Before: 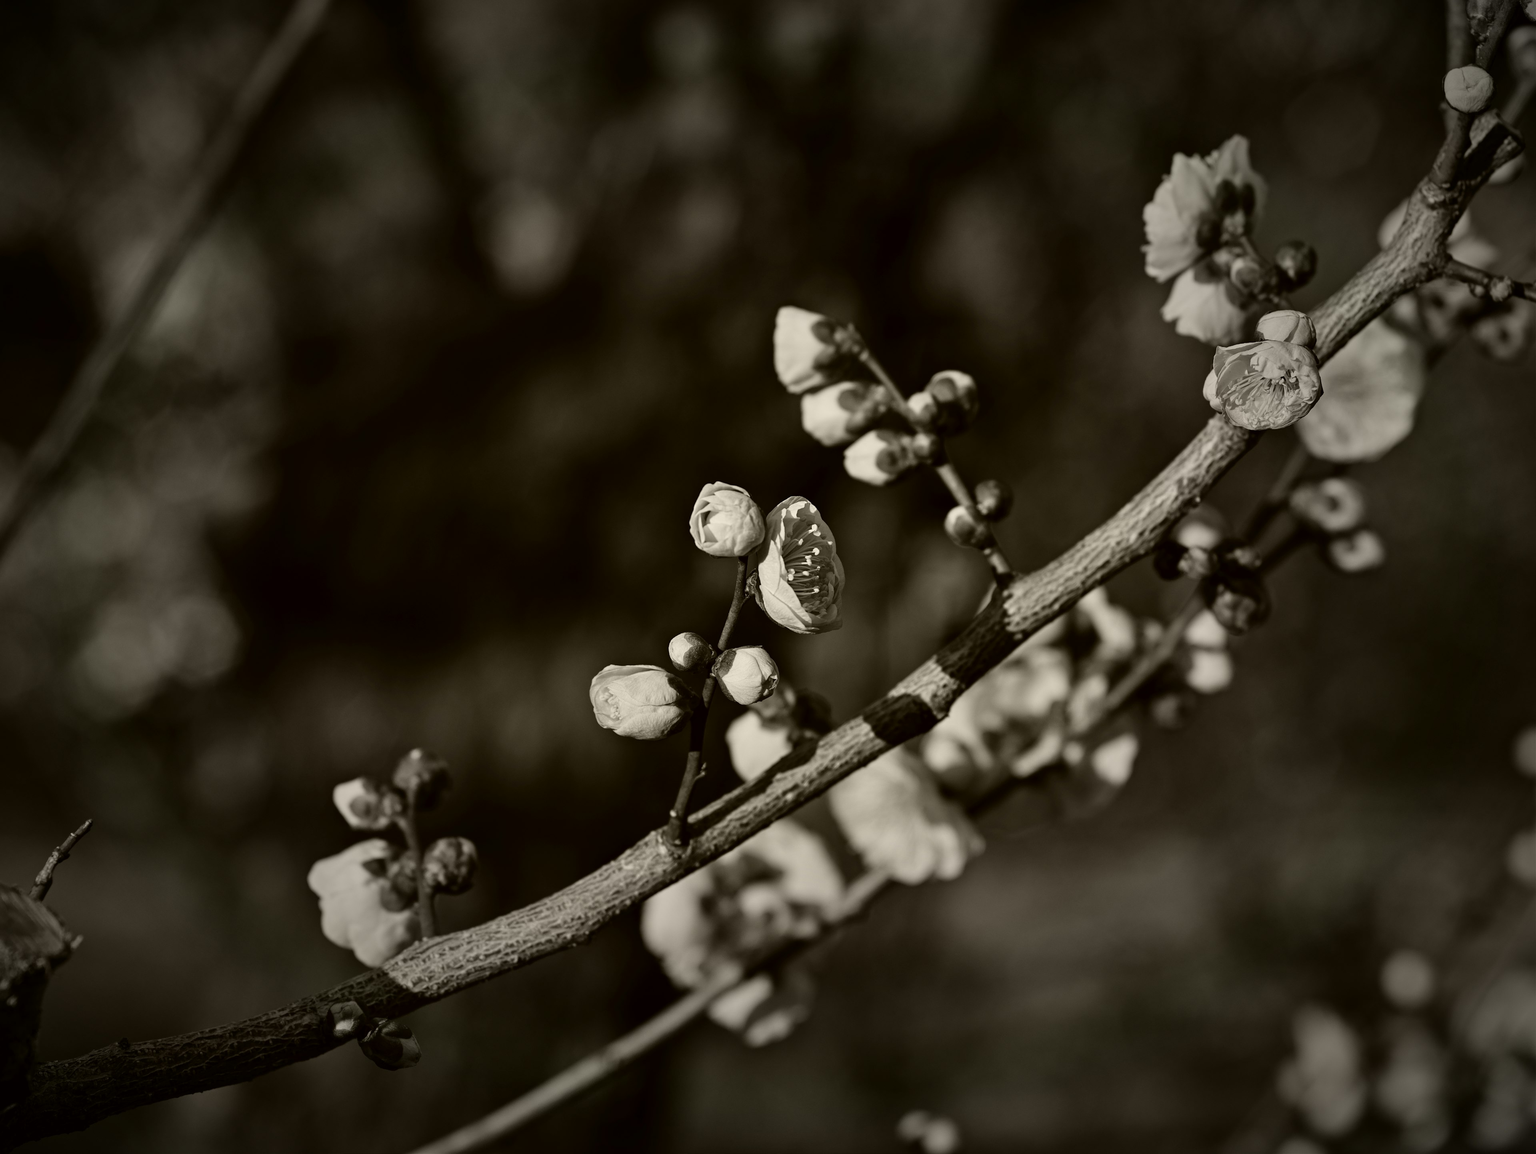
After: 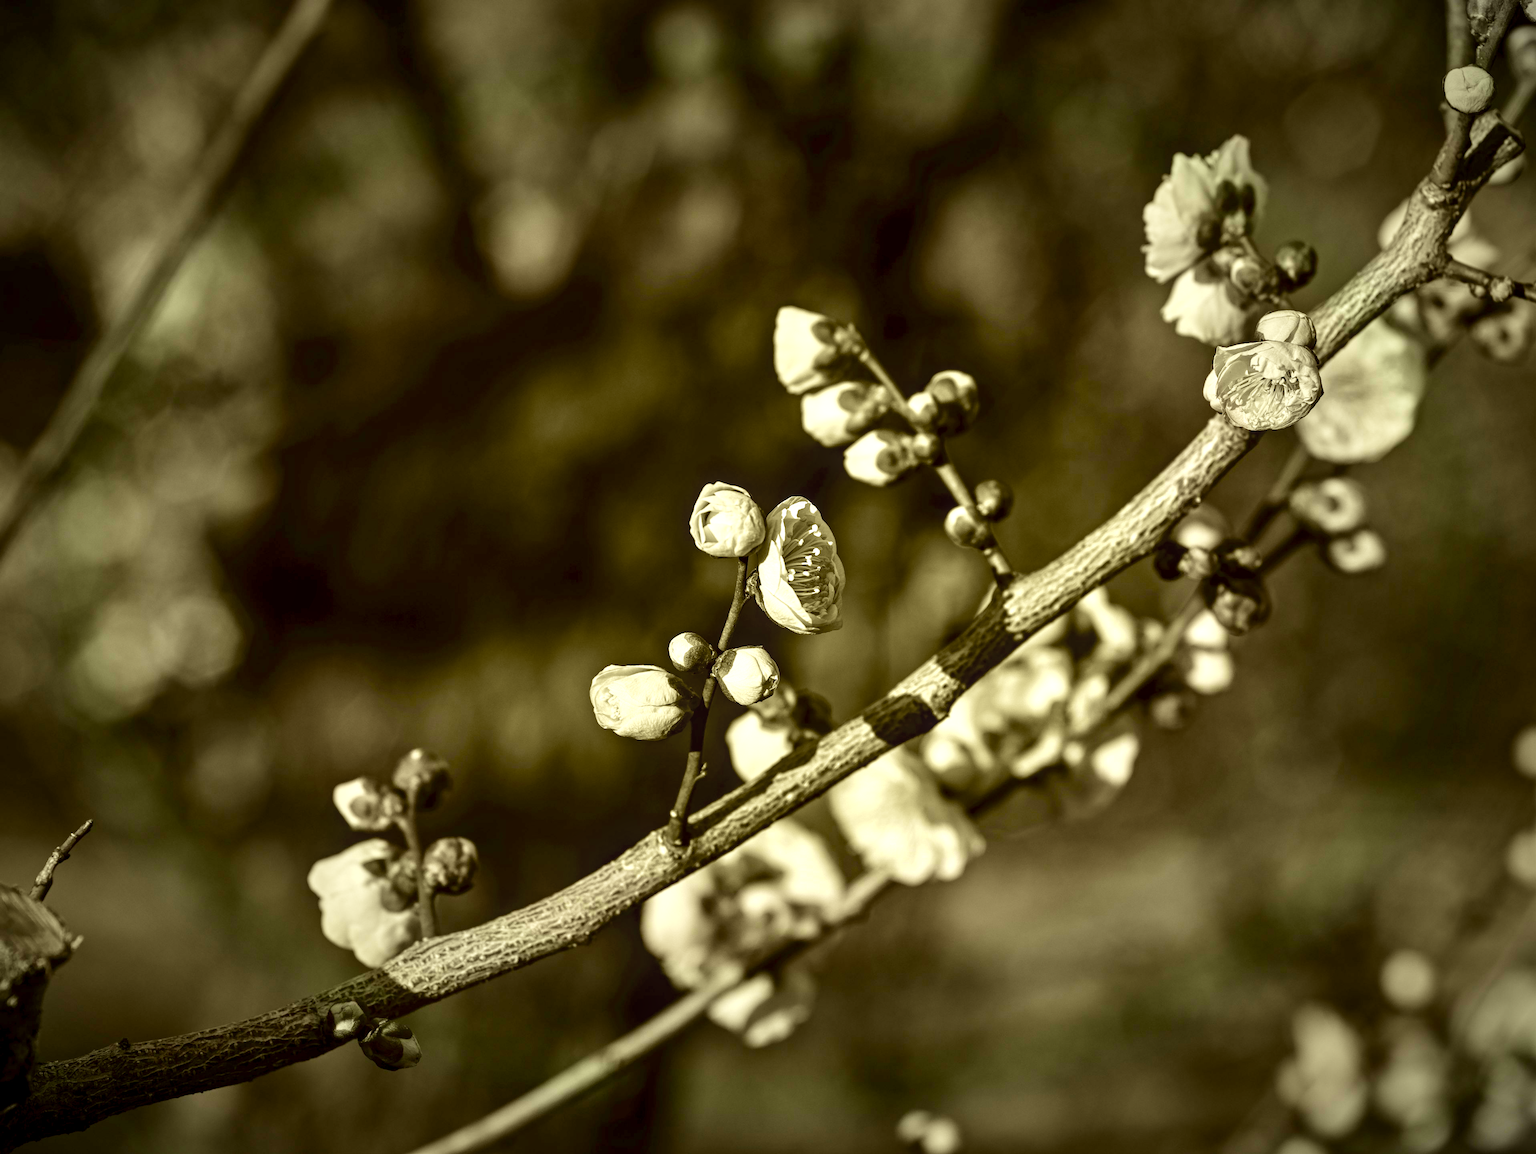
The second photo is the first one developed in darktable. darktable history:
velvia: on, module defaults
color correction: highlights a* -4.28, highlights b* 6.53
tone equalizer: -7 EV 0.13 EV, smoothing diameter 25%, edges refinement/feathering 10, preserve details guided filter
levels: levels [0, 0.478, 1]
color balance rgb: linear chroma grading › global chroma 15%, perceptual saturation grading › global saturation 30%
exposure: exposure 1.2 EV, compensate highlight preservation false
local contrast: on, module defaults
